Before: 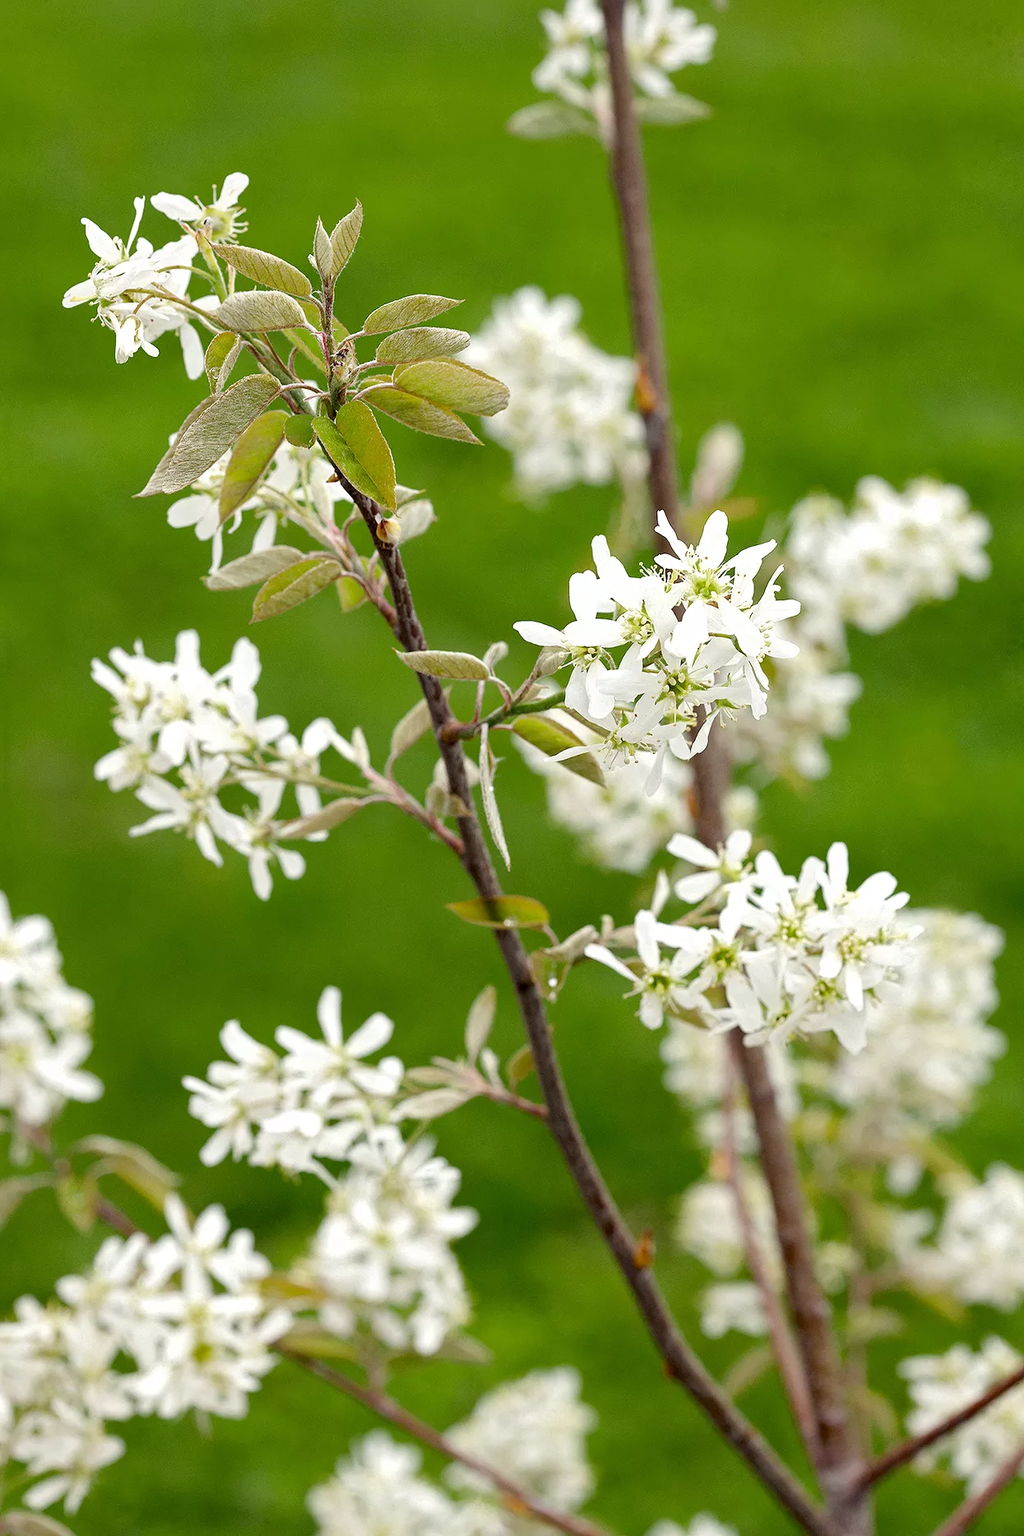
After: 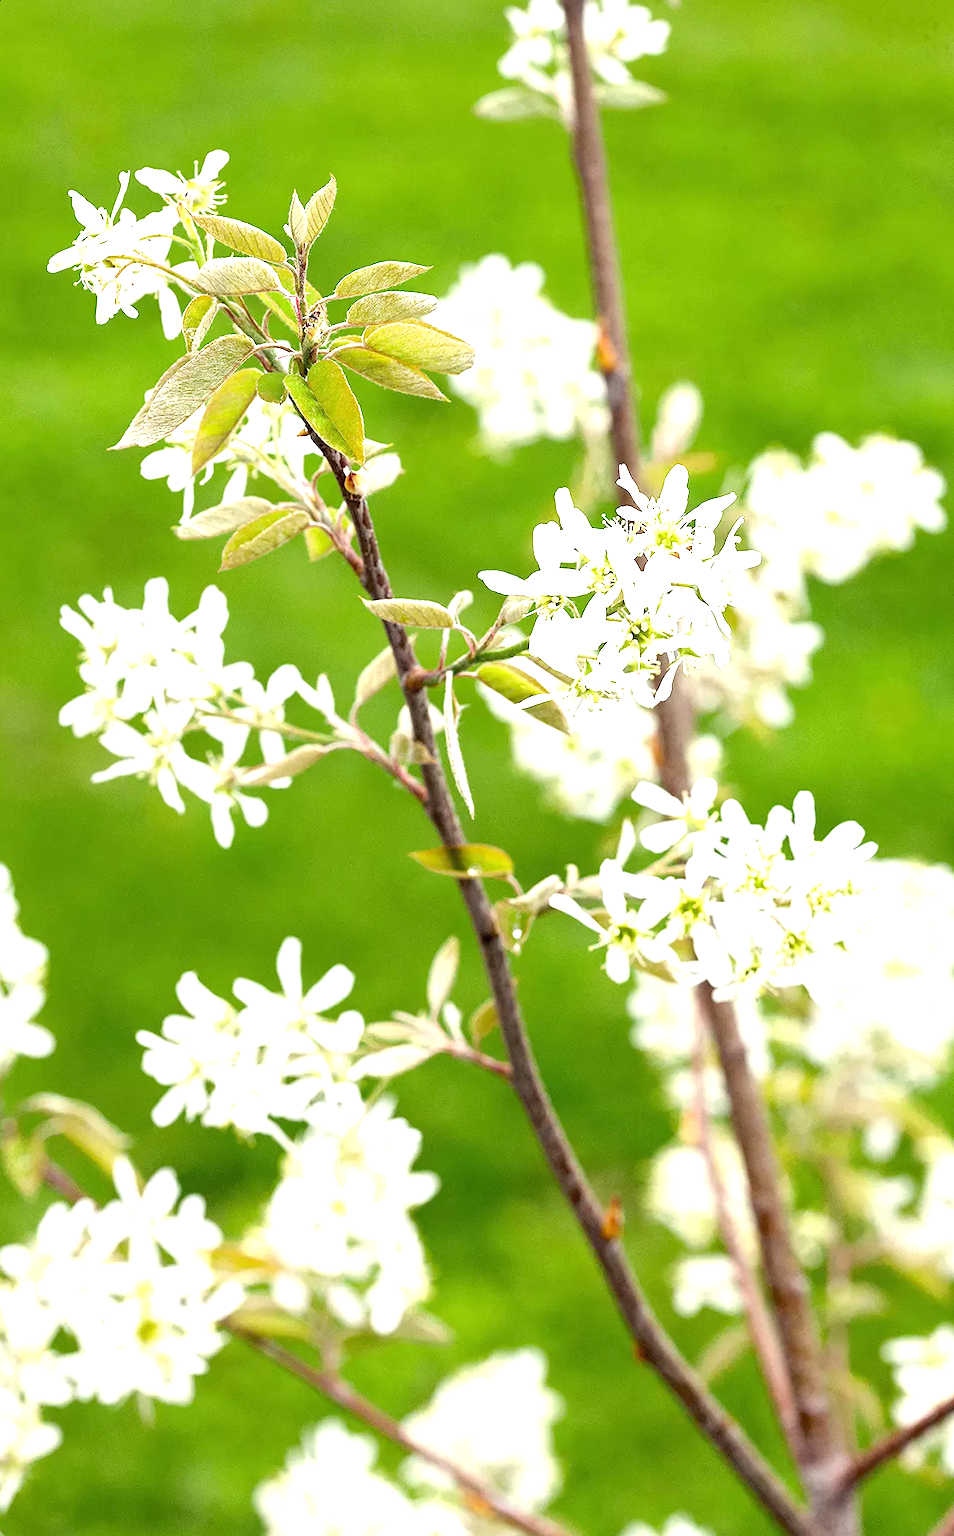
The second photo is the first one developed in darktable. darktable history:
exposure: black level correction 0, exposure 1.125 EV, compensate exposure bias true, compensate highlight preservation false
rotate and perspective: rotation 0.215°, lens shift (vertical) -0.139, crop left 0.069, crop right 0.939, crop top 0.002, crop bottom 0.996
